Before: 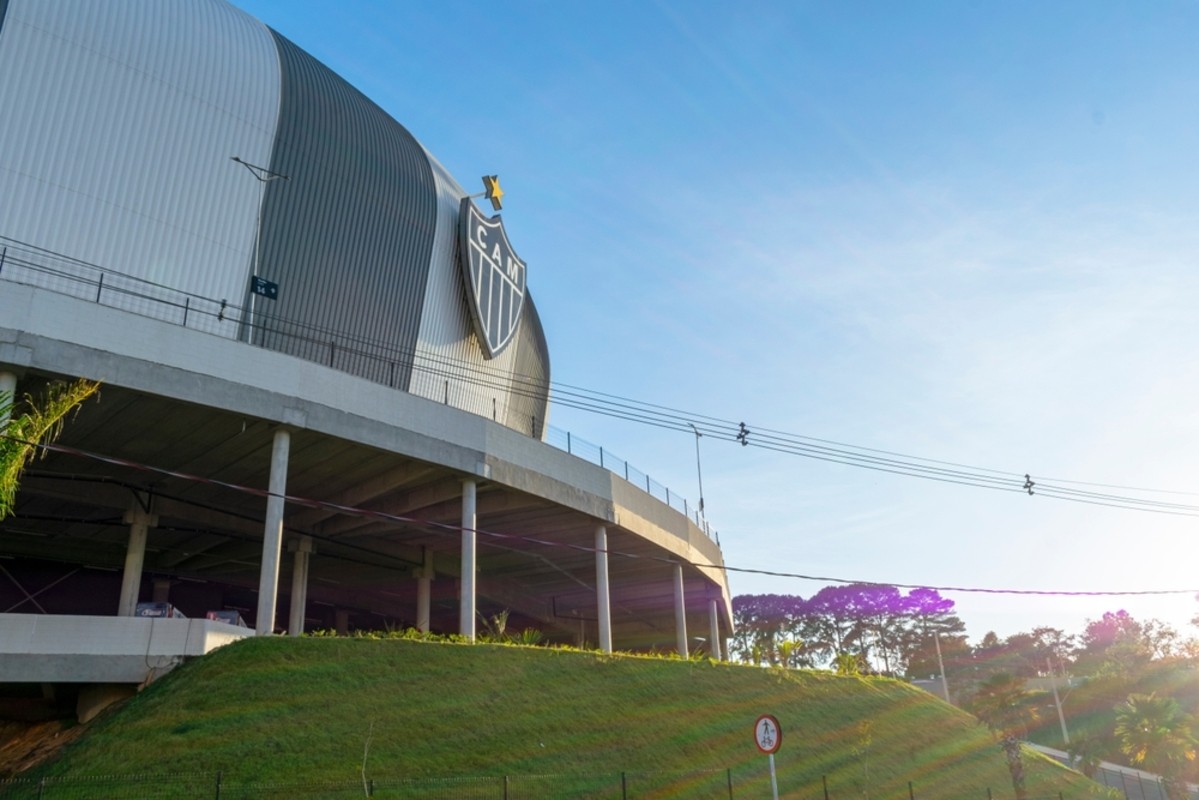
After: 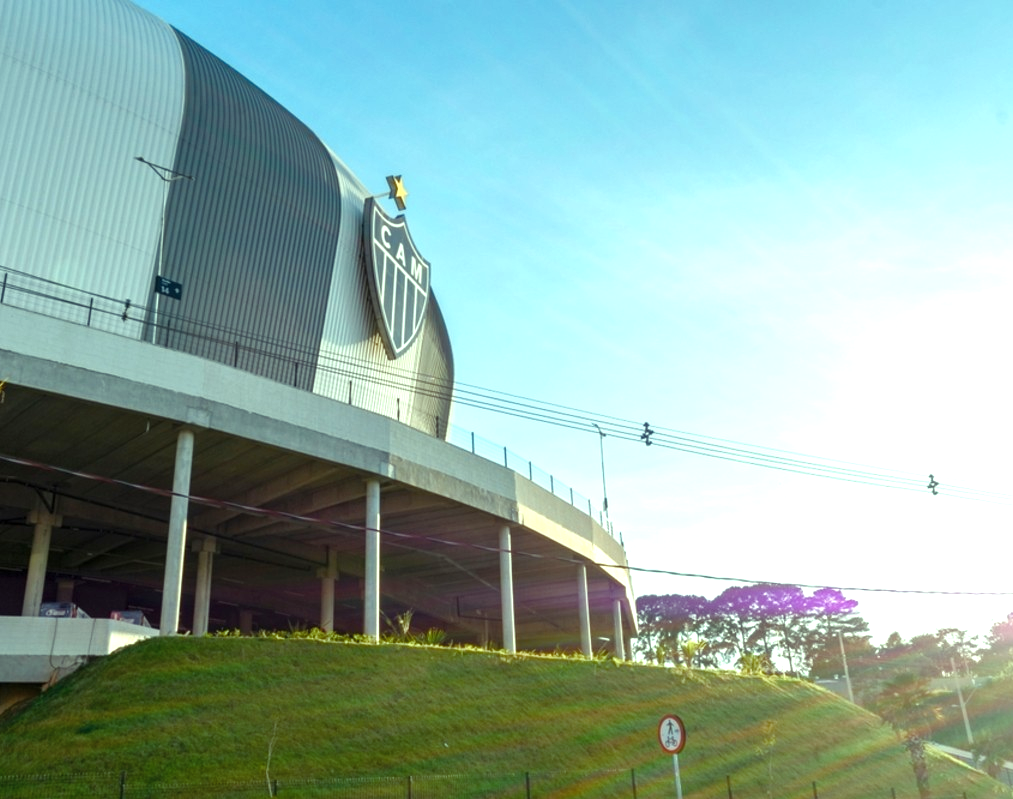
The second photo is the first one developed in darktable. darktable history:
base curve: curves: ch0 [(0, 0) (0.303, 0.277) (1, 1)], preserve colors none
crop: left 8.045%, right 7.453%
exposure: exposure 0.563 EV, compensate exposure bias true, compensate highlight preservation false
color balance rgb: highlights gain › luminance 15.294%, highlights gain › chroma 6.917%, highlights gain › hue 126.36°, perceptual saturation grading › global saturation 0.615%, perceptual saturation grading › highlights -16.896%, perceptual saturation grading › mid-tones 32.382%, perceptual saturation grading › shadows 50.392%
color correction: highlights b* -0.014, saturation 0.779
